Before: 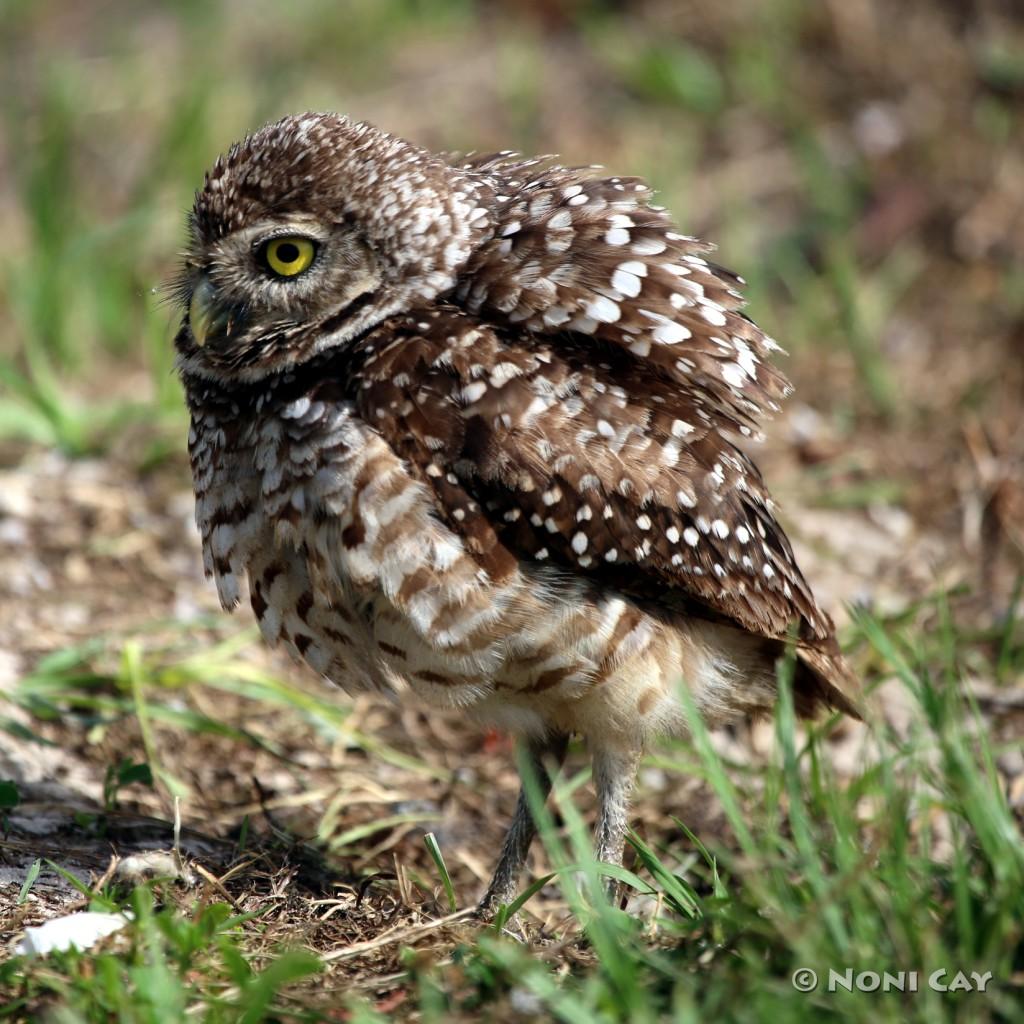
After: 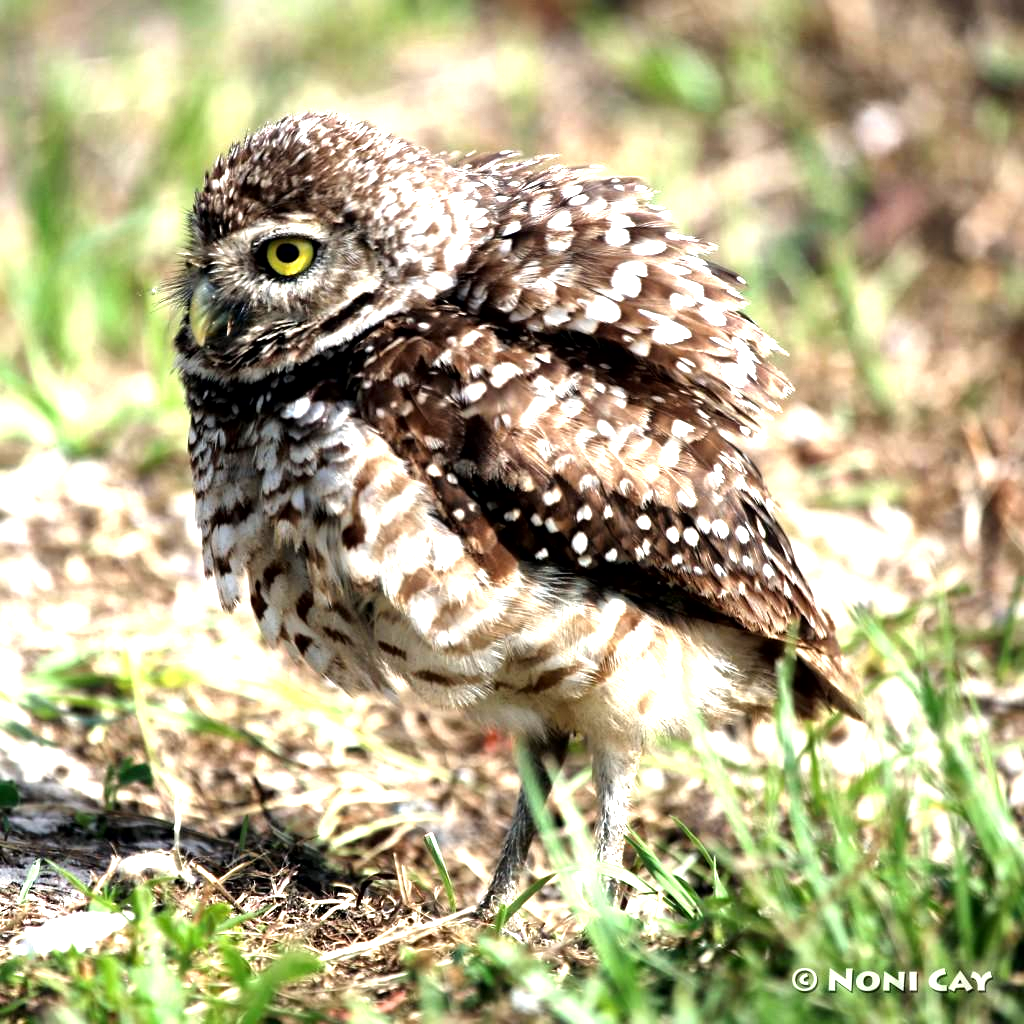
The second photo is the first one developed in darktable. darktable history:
tone equalizer: -8 EV -0.734 EV, -7 EV -0.694 EV, -6 EV -0.626 EV, -5 EV -0.364 EV, -3 EV 0.395 EV, -2 EV 0.6 EV, -1 EV 0.689 EV, +0 EV 0.741 EV
exposure: exposure 0.77 EV, compensate highlight preservation false
local contrast: mode bilateral grid, contrast 19, coarseness 51, detail 158%, midtone range 0.2
